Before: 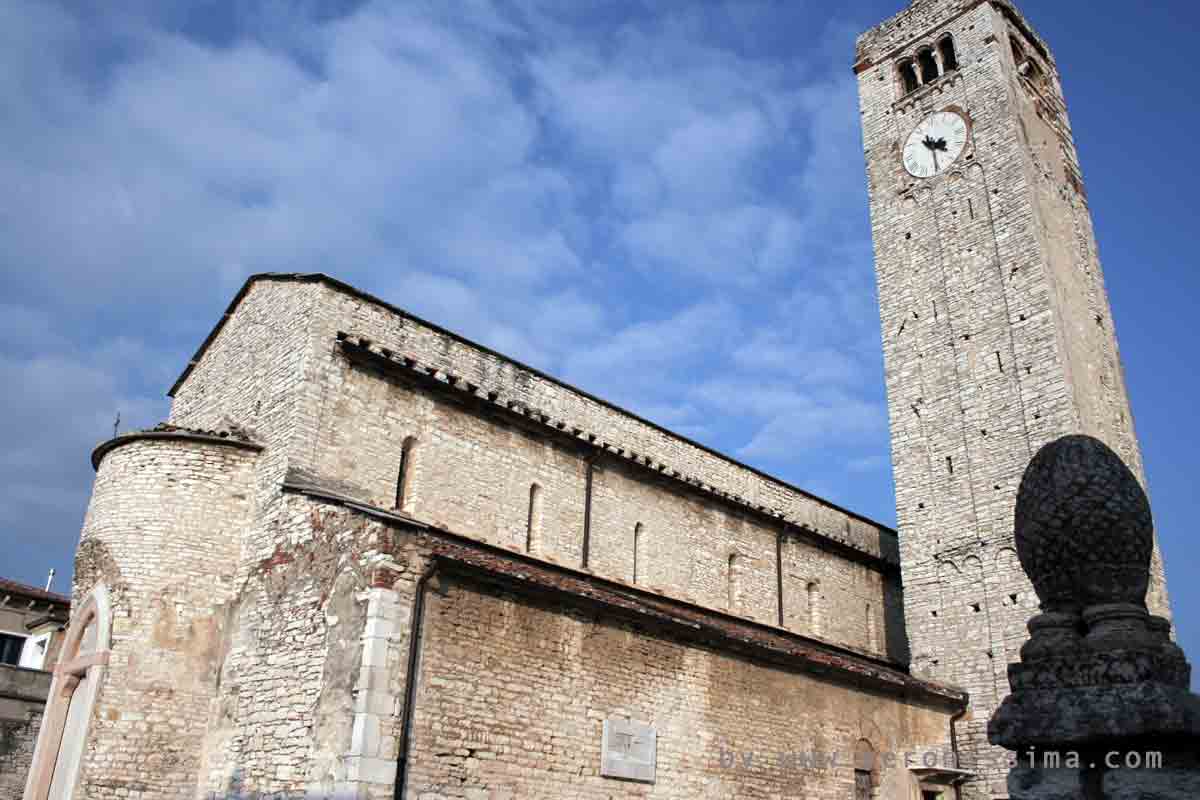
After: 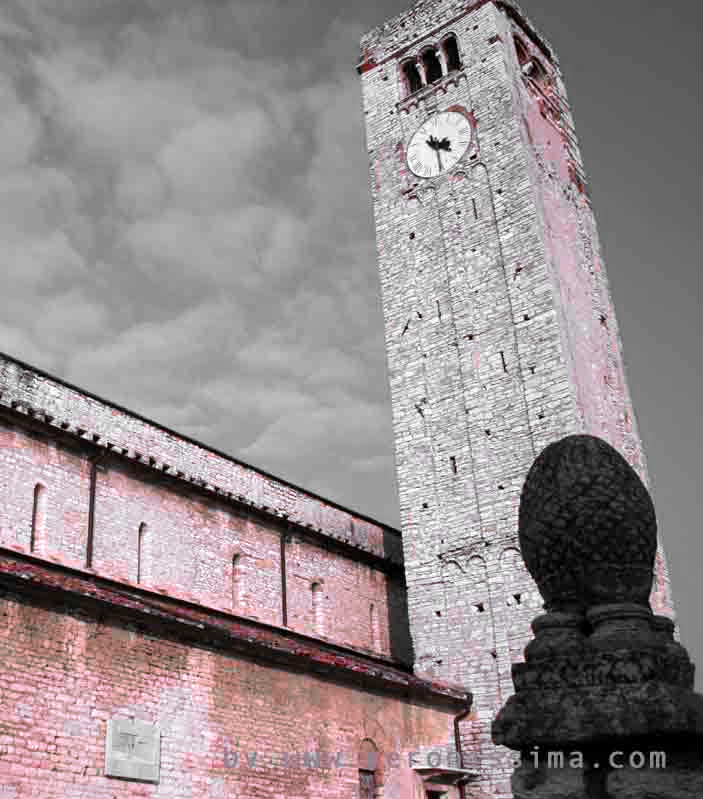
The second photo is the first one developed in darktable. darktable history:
color zones: curves: ch1 [(0, 0.831) (0.08, 0.771) (0.157, 0.268) (0.241, 0.207) (0.562, -0.005) (0.714, -0.013) (0.876, 0.01) (1, 0.831)]
crop: left 41.402%
white balance: red 1.042, blue 1.17
